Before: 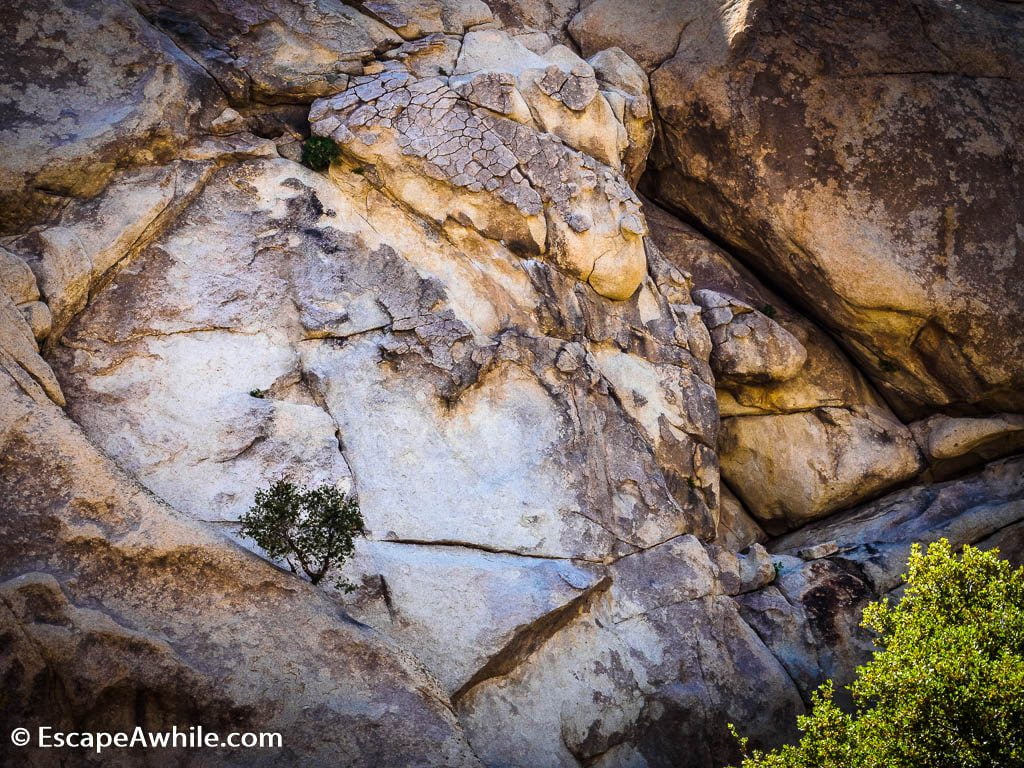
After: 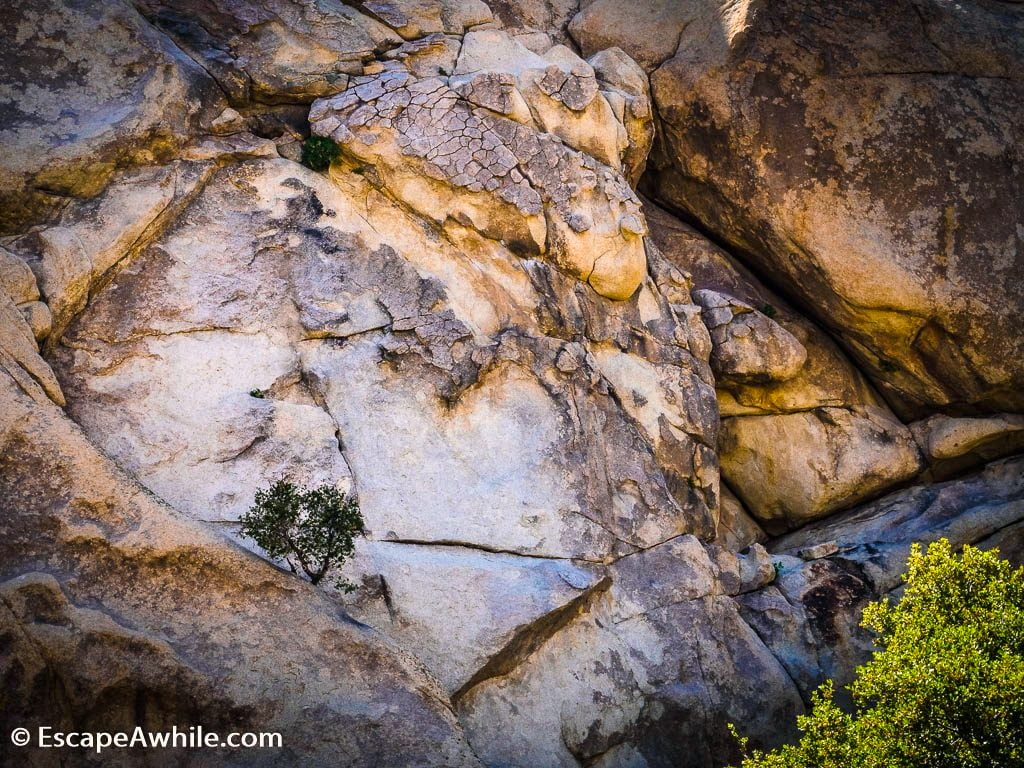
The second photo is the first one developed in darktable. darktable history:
color balance rgb: shadows lift › chroma 2.044%, shadows lift › hue 187.05°, highlights gain › chroma 1.741%, highlights gain › hue 55.08°, perceptual saturation grading › global saturation 2.128%, perceptual saturation grading › highlights -2.48%, perceptual saturation grading › mid-tones 4.448%, perceptual saturation grading › shadows 8.945%, global vibrance 20%
